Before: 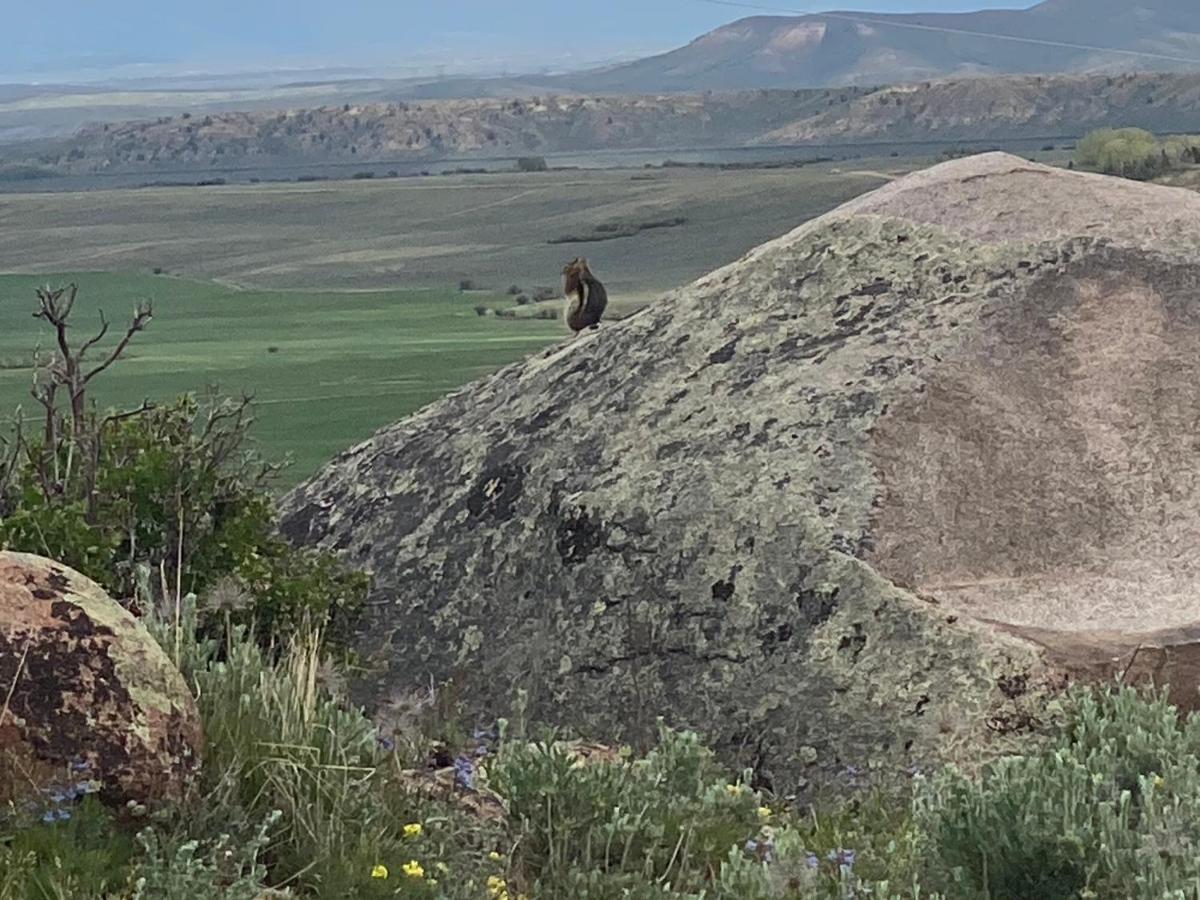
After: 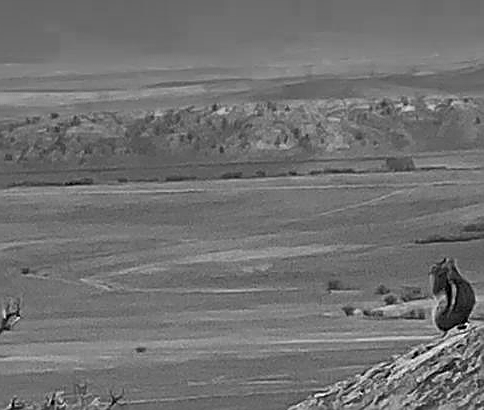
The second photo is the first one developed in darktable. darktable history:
crop and rotate: left 11.011%, top 0.05%, right 48.63%, bottom 54.385%
color zones: curves: ch0 [(0.002, 0.429) (0.121, 0.212) (0.198, 0.113) (0.276, 0.344) (0.331, 0.541) (0.41, 0.56) (0.482, 0.289) (0.619, 0.227) (0.721, 0.18) (0.821, 0.435) (0.928, 0.555) (1, 0.587)]; ch1 [(0, 0) (0.143, 0) (0.286, 0) (0.429, 0) (0.571, 0) (0.714, 0) (0.857, 0)]
sharpen: radius 1.38, amount 1.241, threshold 0.653
shadows and highlights: shadows 18.41, highlights -85.02, soften with gaussian
